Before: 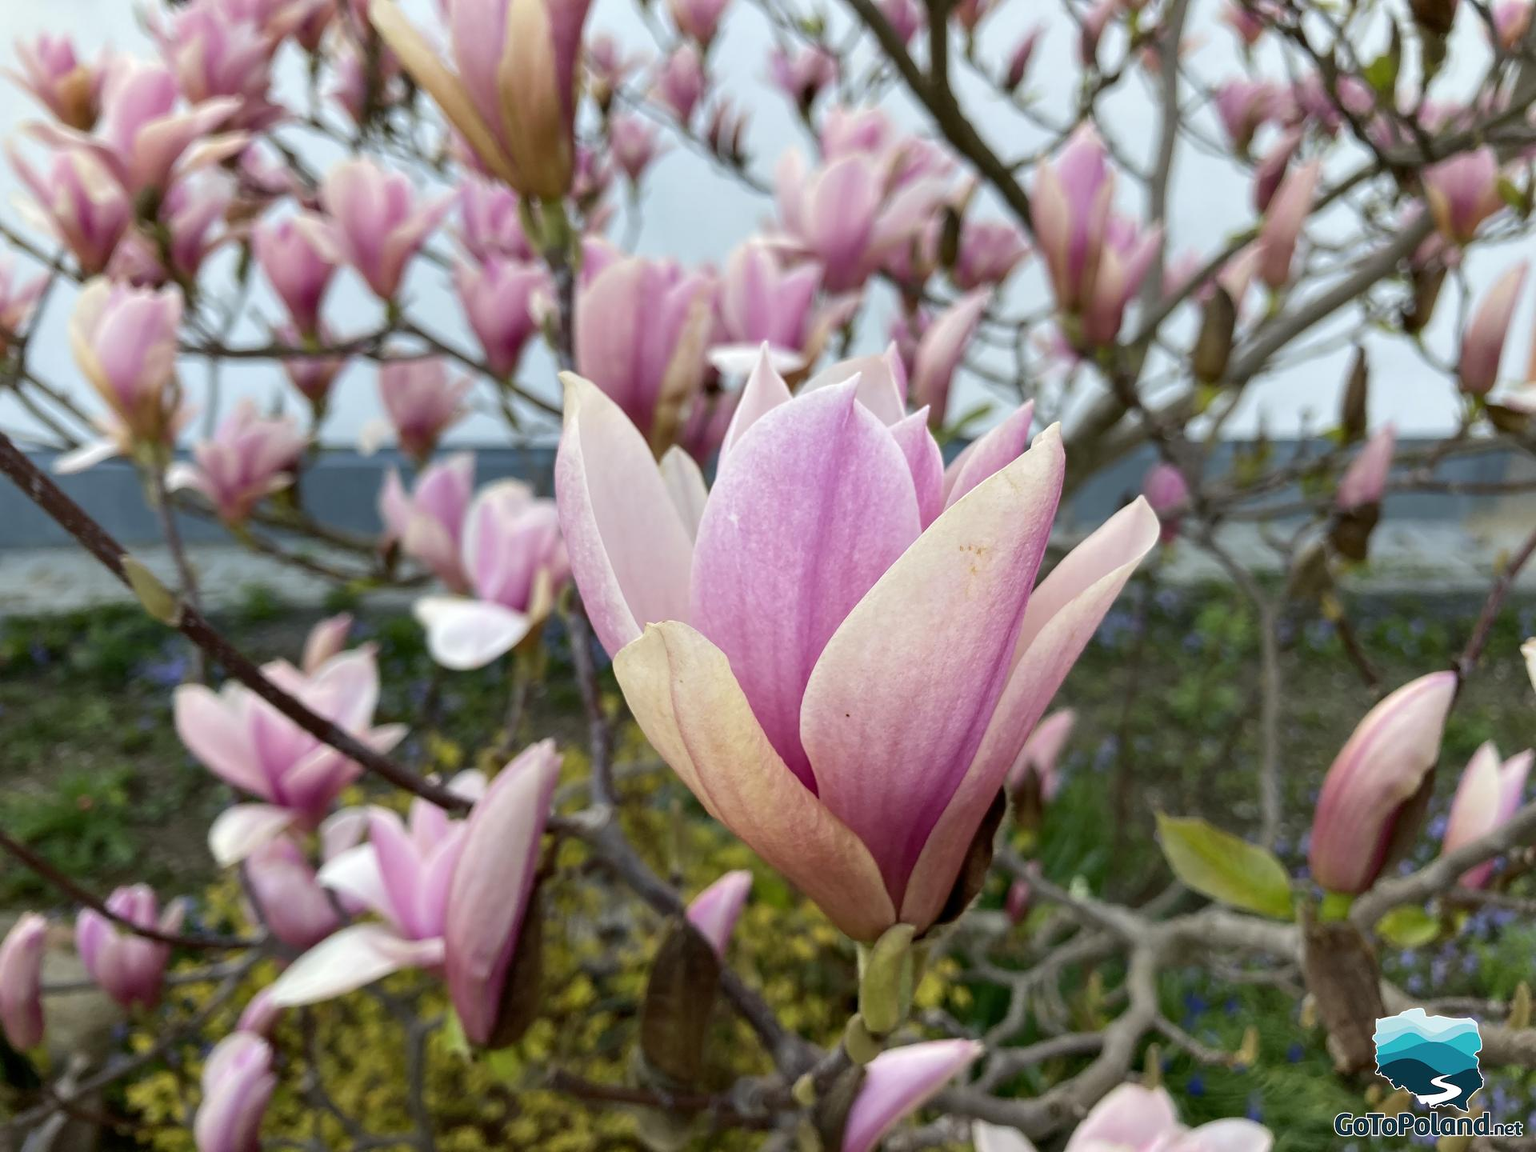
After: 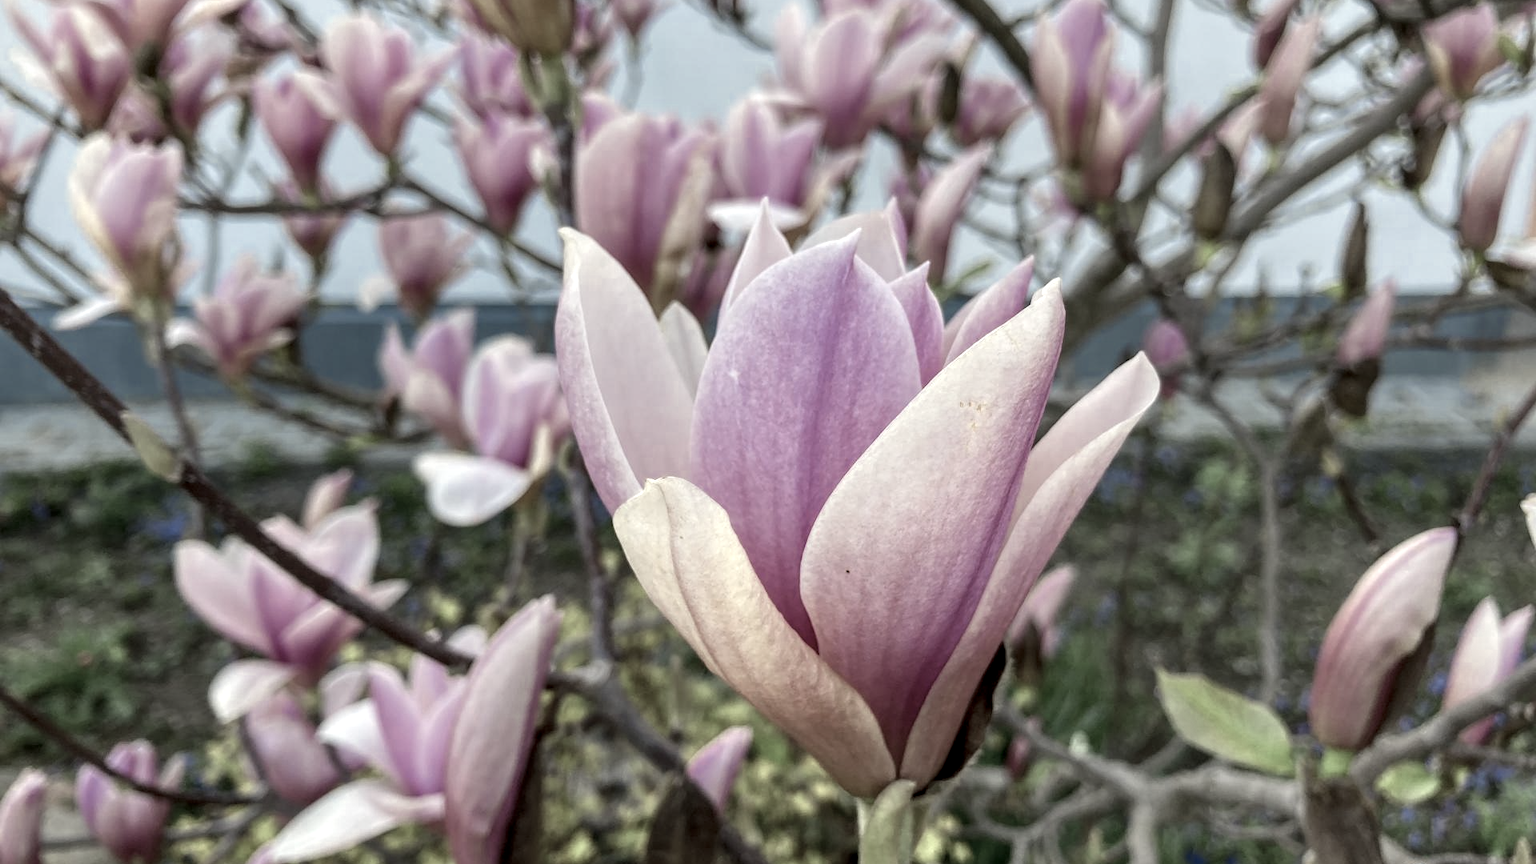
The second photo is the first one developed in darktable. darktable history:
tone equalizer: on, module defaults
crop and rotate: top 12.5%, bottom 12.5%
local contrast: on, module defaults
color zones: curves: ch0 [(0.25, 0.667) (0.758, 0.368)]; ch1 [(0.215, 0.245) (0.761, 0.373)]; ch2 [(0.247, 0.554) (0.761, 0.436)]
